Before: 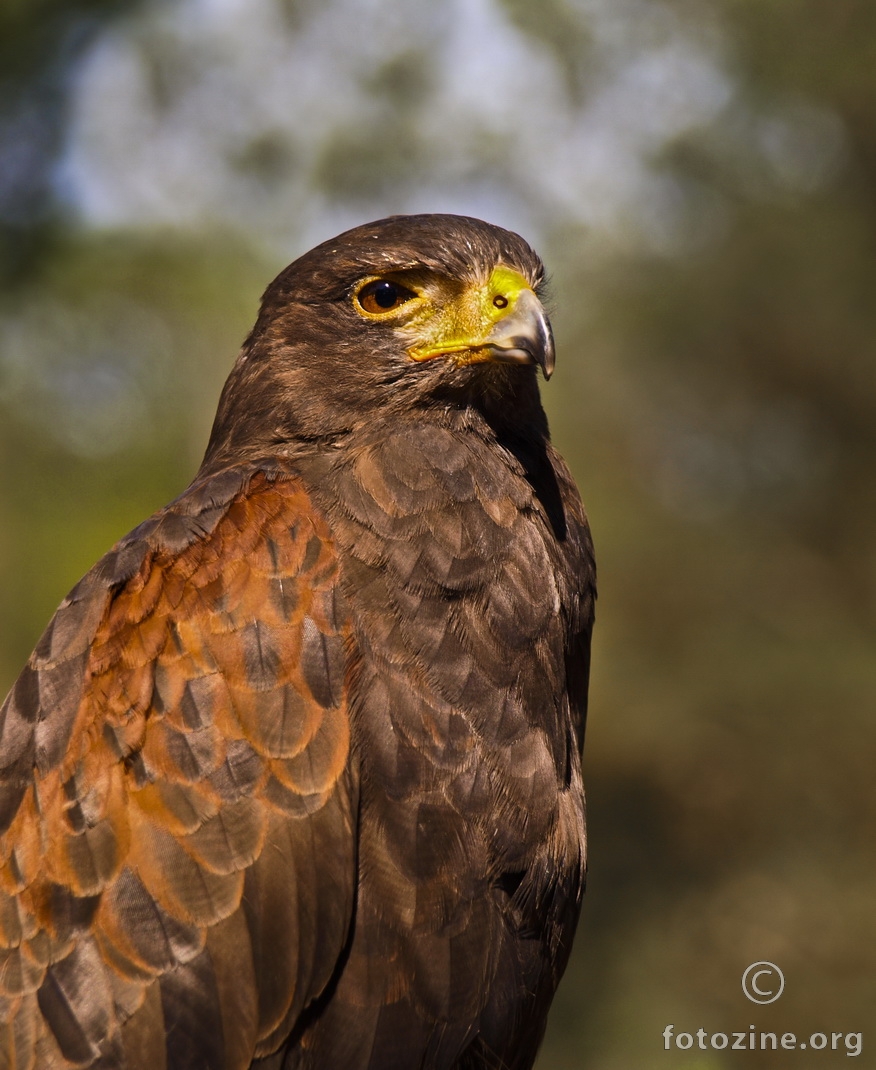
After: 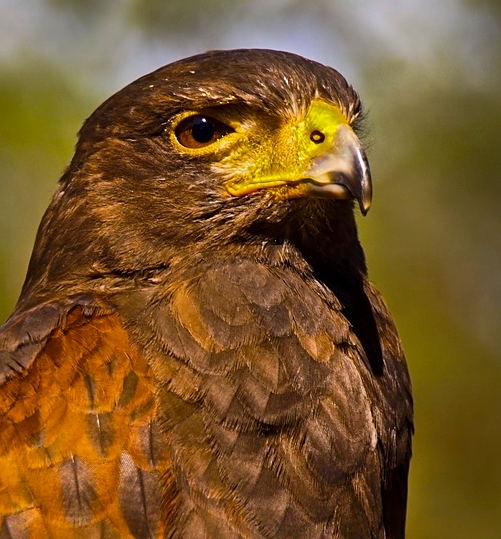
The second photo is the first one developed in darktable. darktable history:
sharpen: amount 0.2
local contrast: mode bilateral grid, contrast 20, coarseness 50, detail 120%, midtone range 0.2
color balance rgb: linear chroma grading › global chroma 15%, perceptual saturation grading › global saturation 30%
crop: left 20.932%, top 15.471%, right 21.848%, bottom 34.081%
